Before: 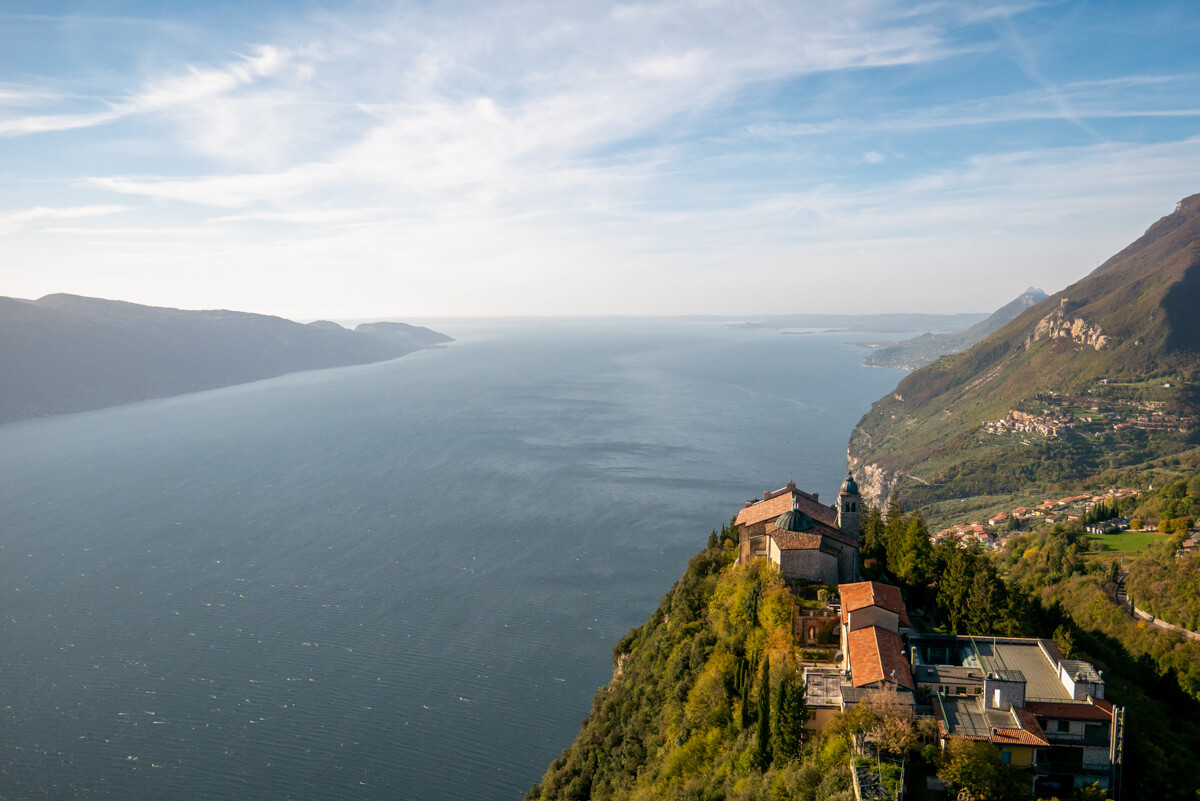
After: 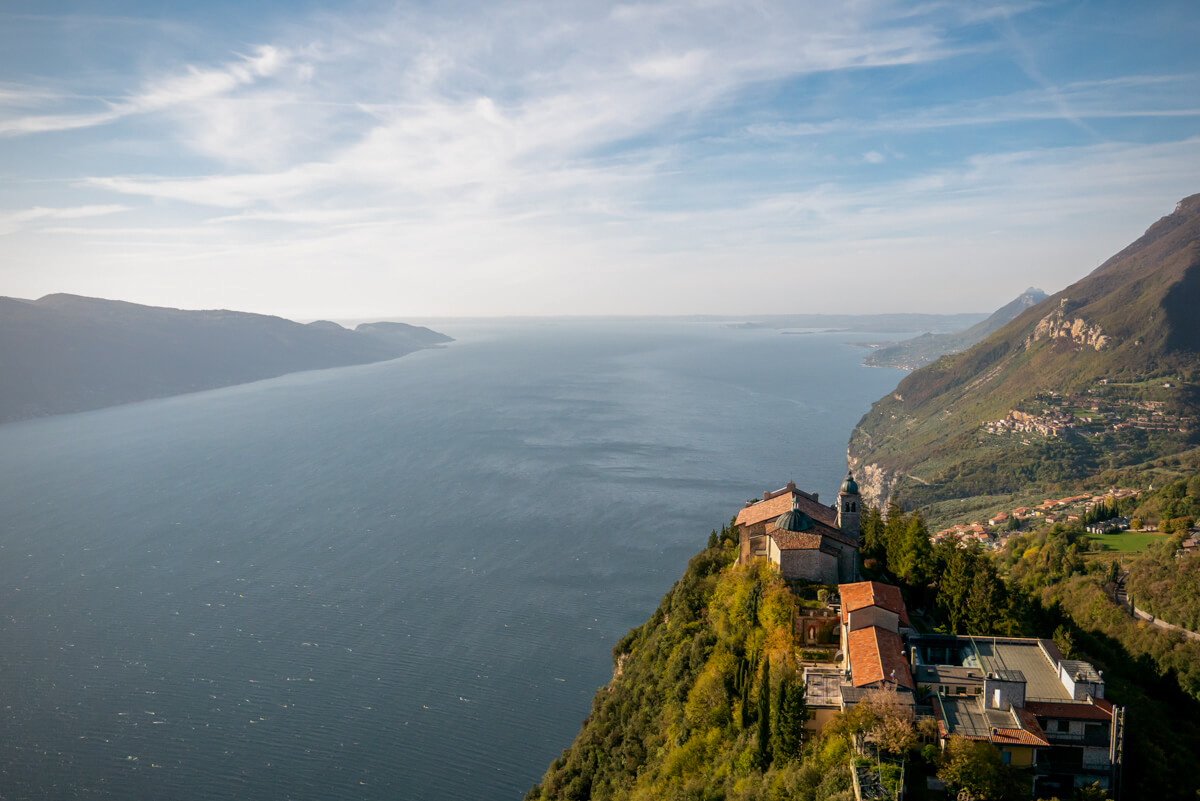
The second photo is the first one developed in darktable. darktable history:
shadows and highlights: shadows -20, white point adjustment -2, highlights -35
vignetting: fall-off radius 93.87%
